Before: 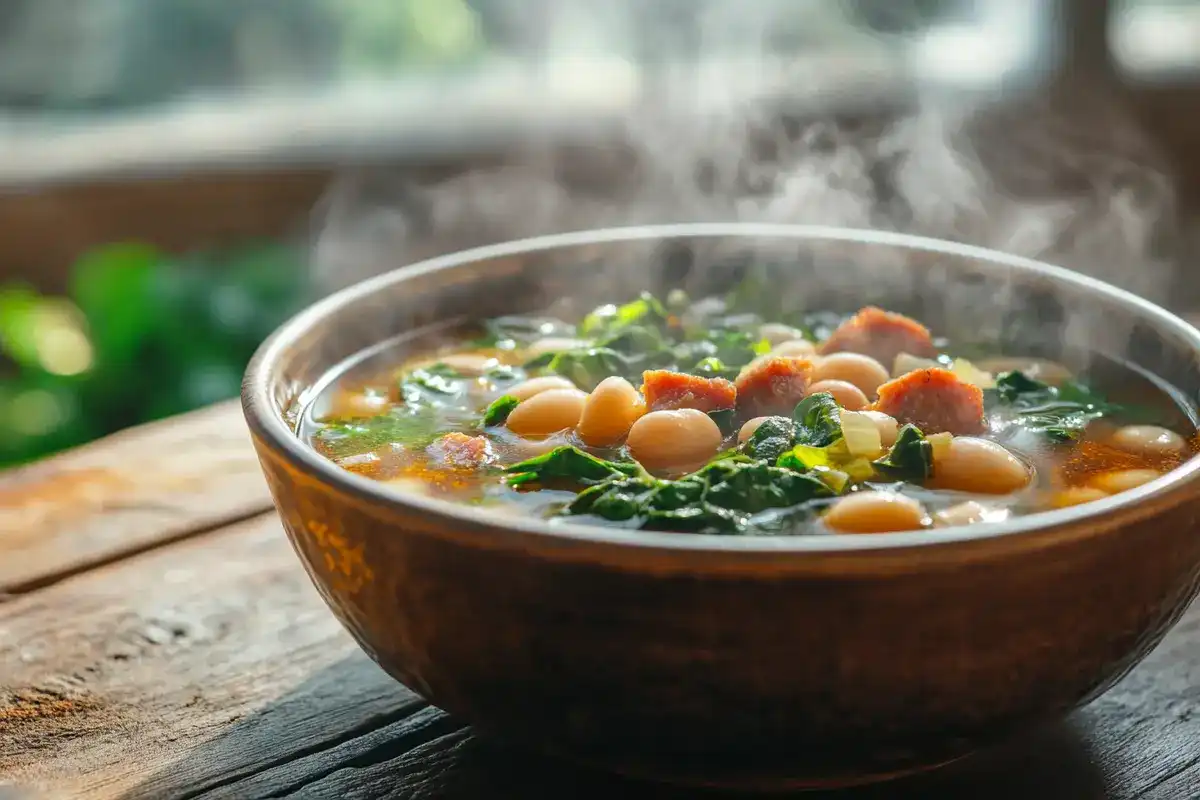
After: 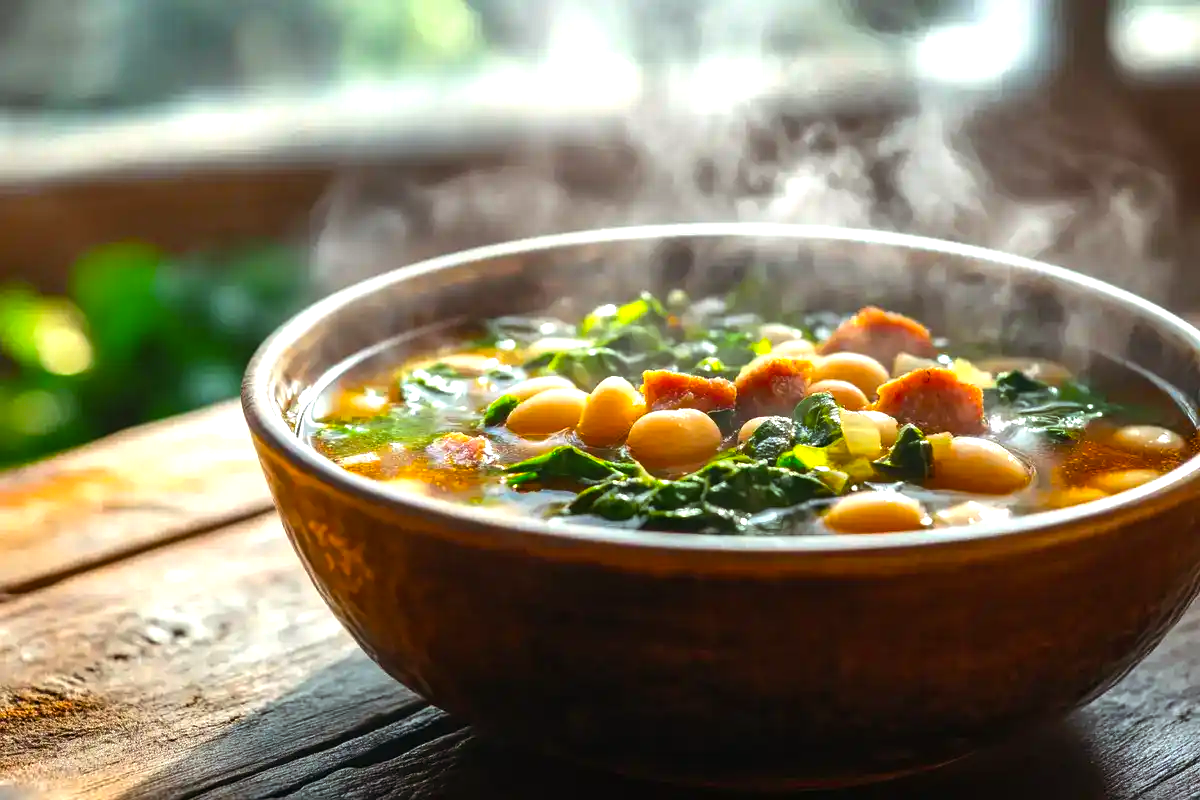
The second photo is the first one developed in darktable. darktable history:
color balance rgb: shadows lift › chroma 4.335%, shadows lift › hue 24.15°, highlights gain › chroma 0.239%, highlights gain › hue 329.96°, perceptual saturation grading › global saturation 30.843%, perceptual brilliance grading › global brilliance 21.692%, perceptual brilliance grading › shadows -35.829%, global vibrance 12.551%
